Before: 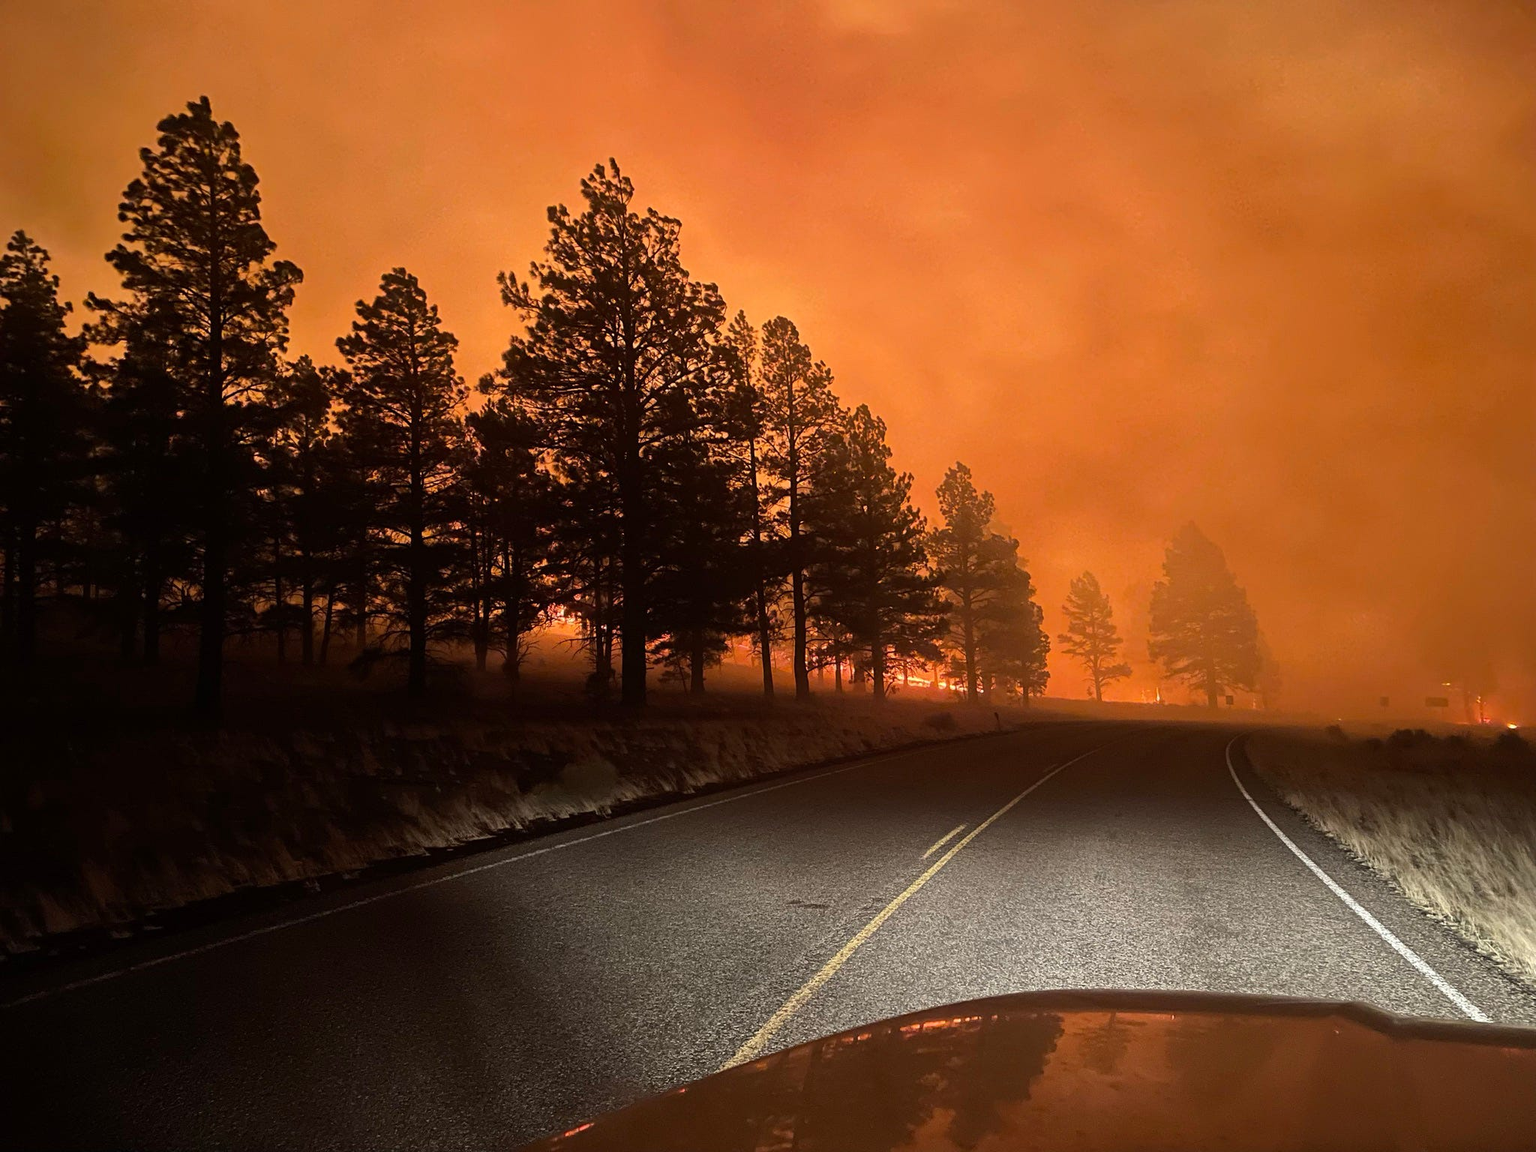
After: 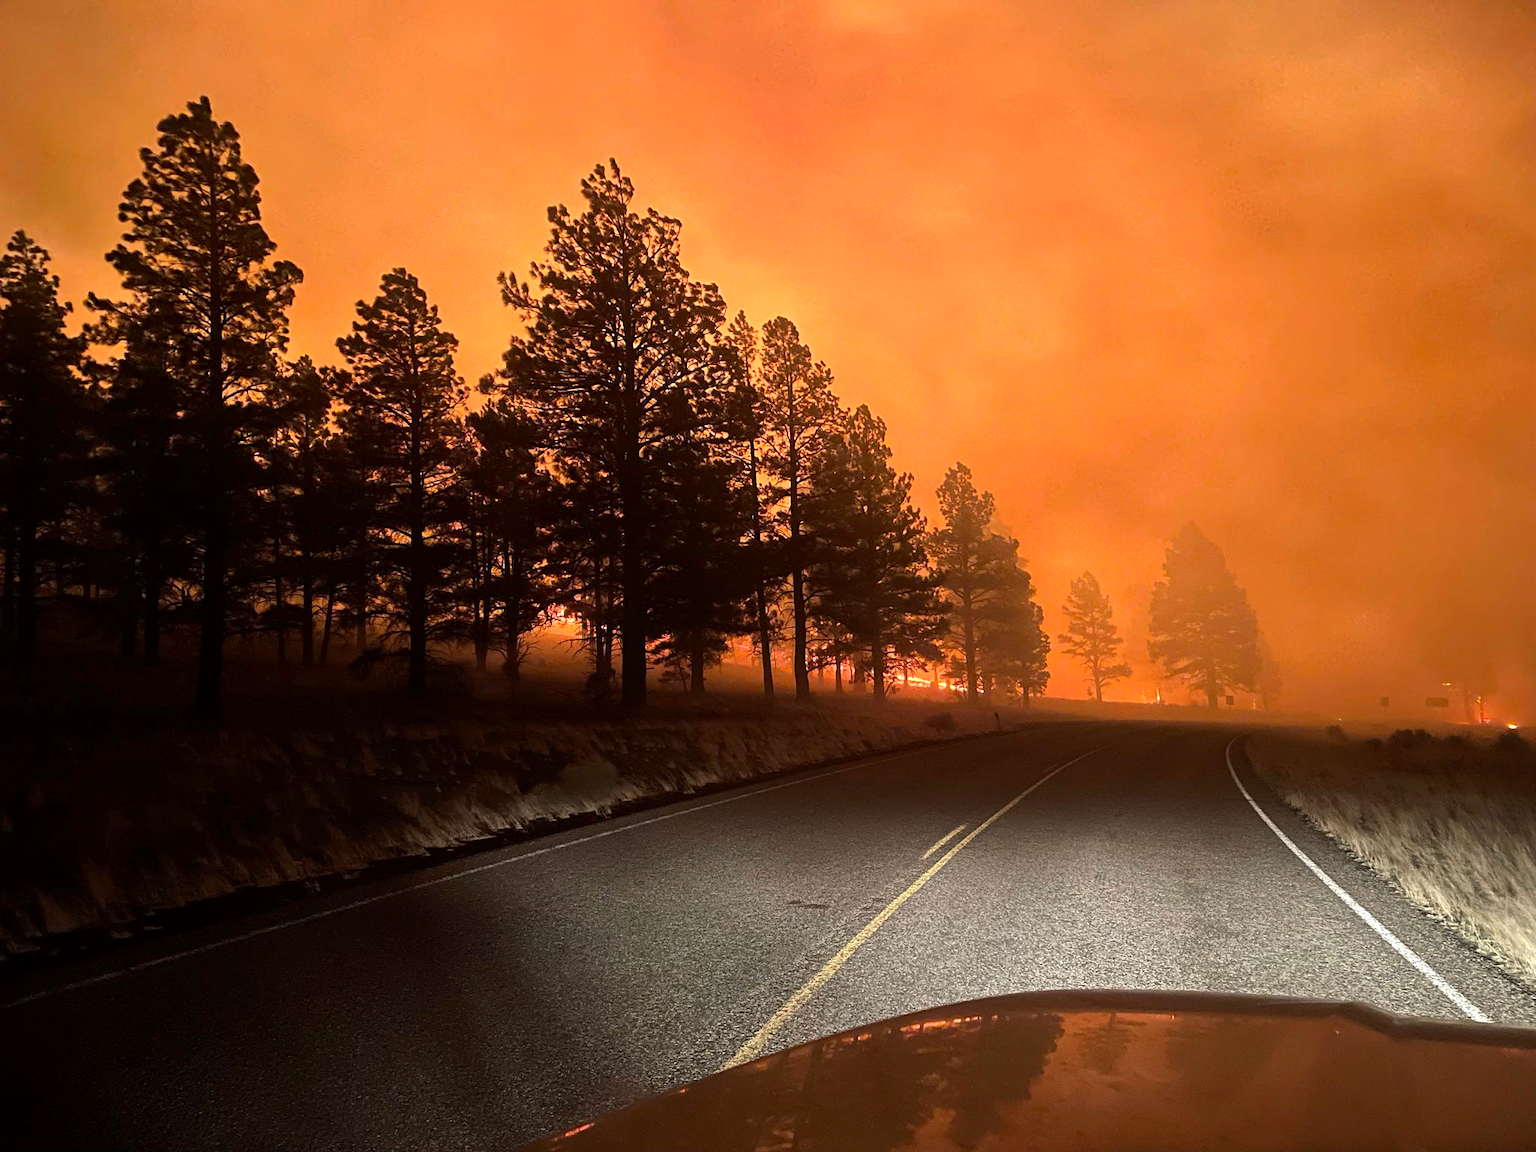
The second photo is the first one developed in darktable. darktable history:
exposure: black level correction 0.001, exposure 0.5 EV, compensate exposure bias true, compensate highlight preservation false
tone equalizer: on, module defaults
graduated density: rotation -180°, offset 24.95
